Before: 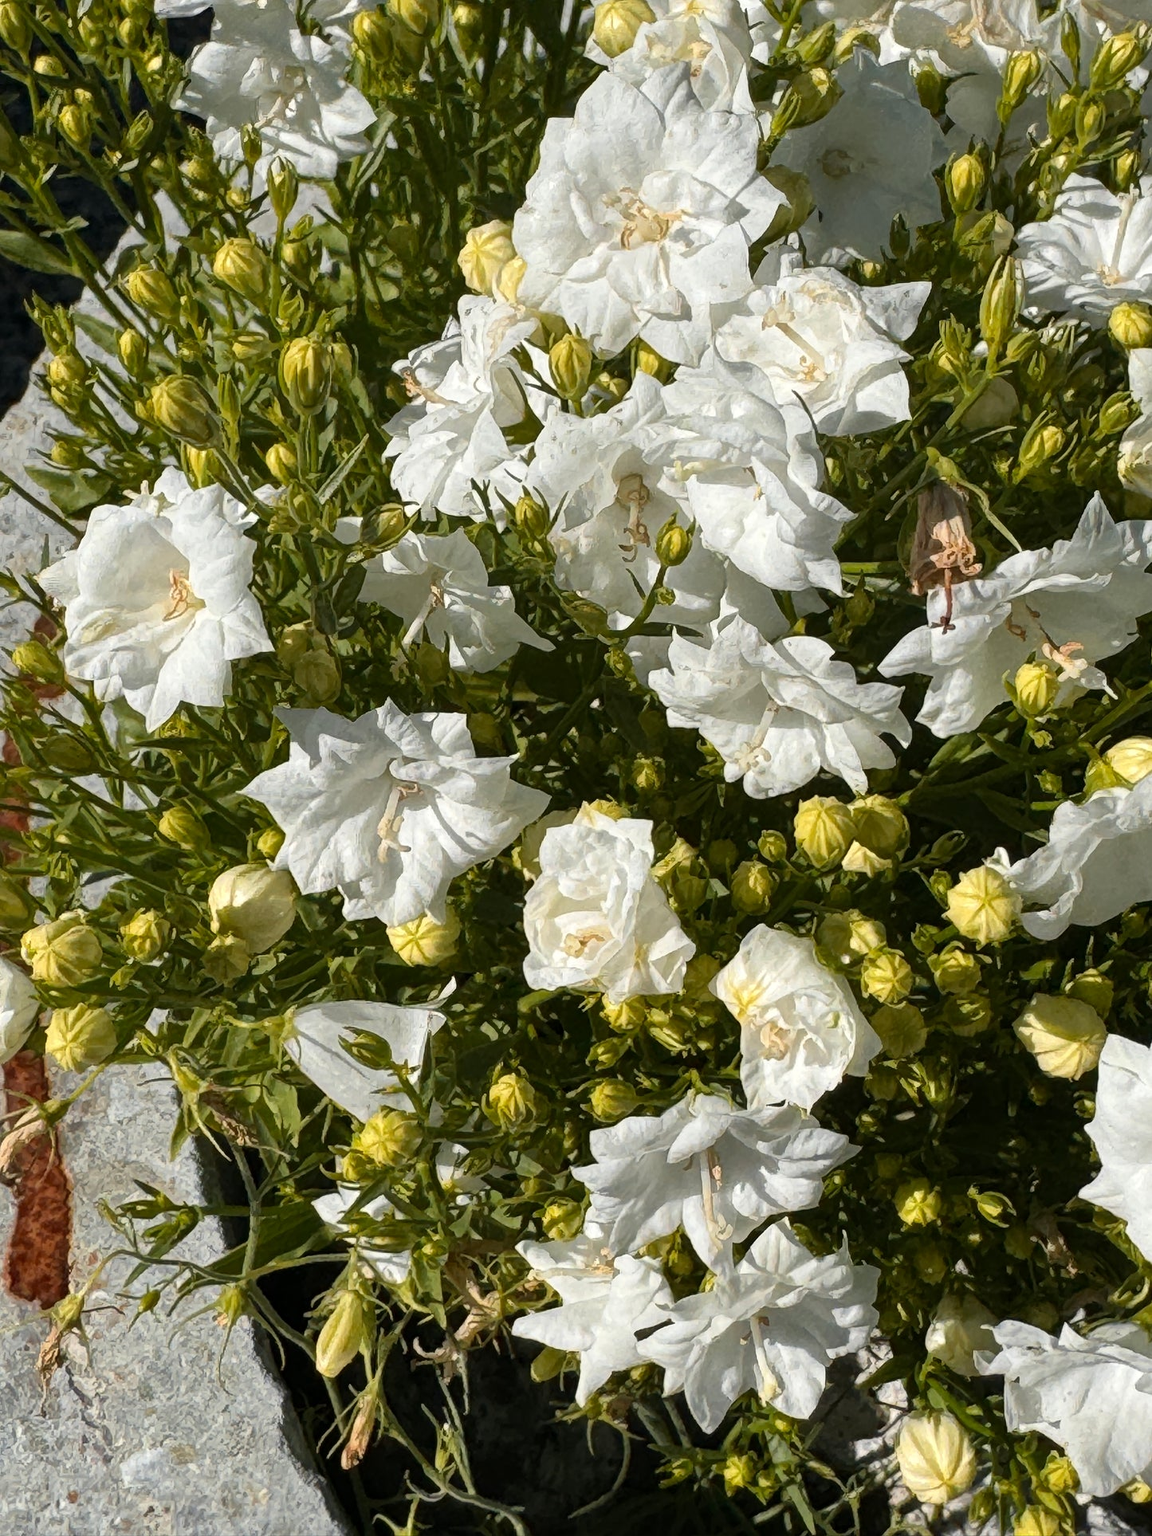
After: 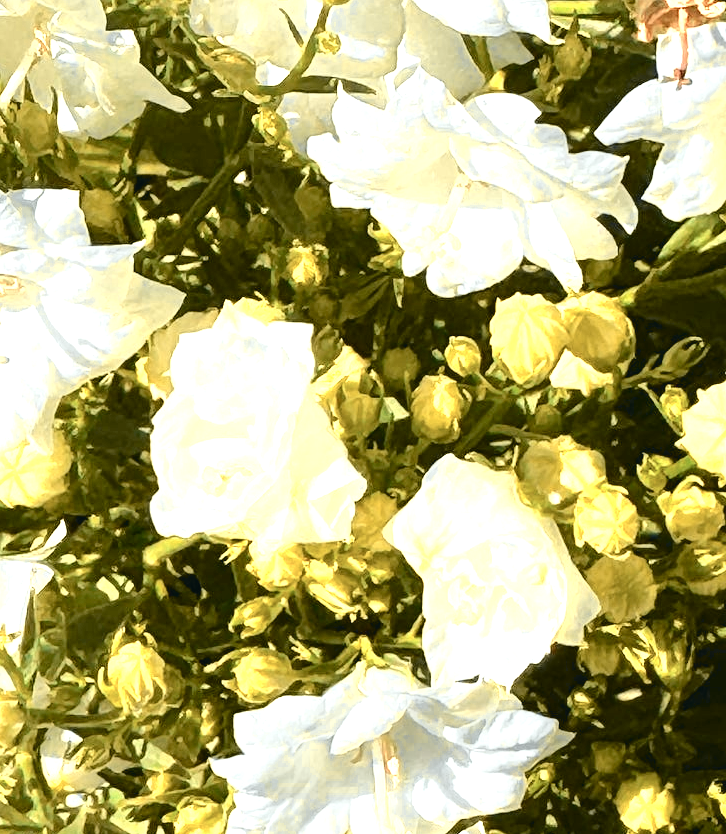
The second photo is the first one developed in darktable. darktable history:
color zones: curves: ch0 [(0.018, 0.548) (0.197, 0.654) (0.425, 0.447) (0.605, 0.658) (0.732, 0.579)]; ch1 [(0.105, 0.531) (0.224, 0.531) (0.386, 0.39) (0.618, 0.456) (0.732, 0.456) (0.956, 0.421)]; ch2 [(0.039, 0.583) (0.215, 0.465) (0.399, 0.544) (0.465, 0.548) (0.614, 0.447) (0.724, 0.43) (0.882, 0.623) (0.956, 0.632)]
exposure: black level correction 0, exposure 1.2 EV, compensate highlight preservation false
tone curve: curves: ch0 [(0.001, 0.029) (0.084, 0.074) (0.162, 0.165) (0.304, 0.382) (0.466, 0.576) (0.654, 0.741) (0.848, 0.906) (0.984, 0.963)]; ch1 [(0, 0) (0.34, 0.235) (0.46, 0.46) (0.515, 0.502) (0.553, 0.567) (0.764, 0.815) (1, 1)]; ch2 [(0, 0) (0.44, 0.458) (0.479, 0.492) (0.524, 0.507) (0.547, 0.579) (0.673, 0.712) (1, 1)], color space Lab, independent channels, preserve colors none
crop: left 35.03%, top 36.625%, right 14.663%, bottom 20.057%
